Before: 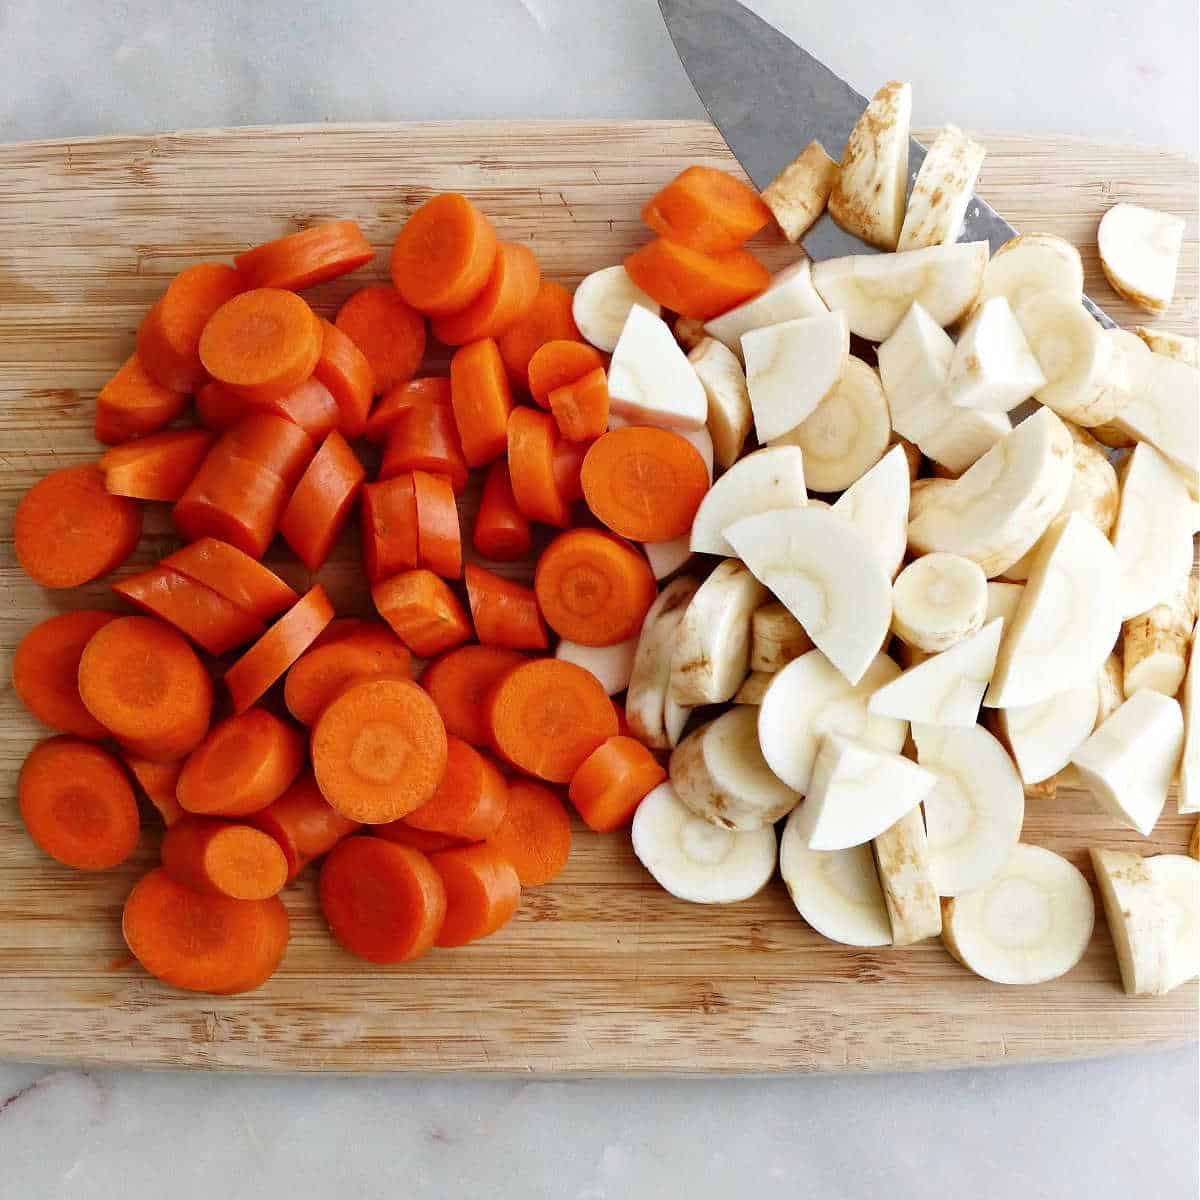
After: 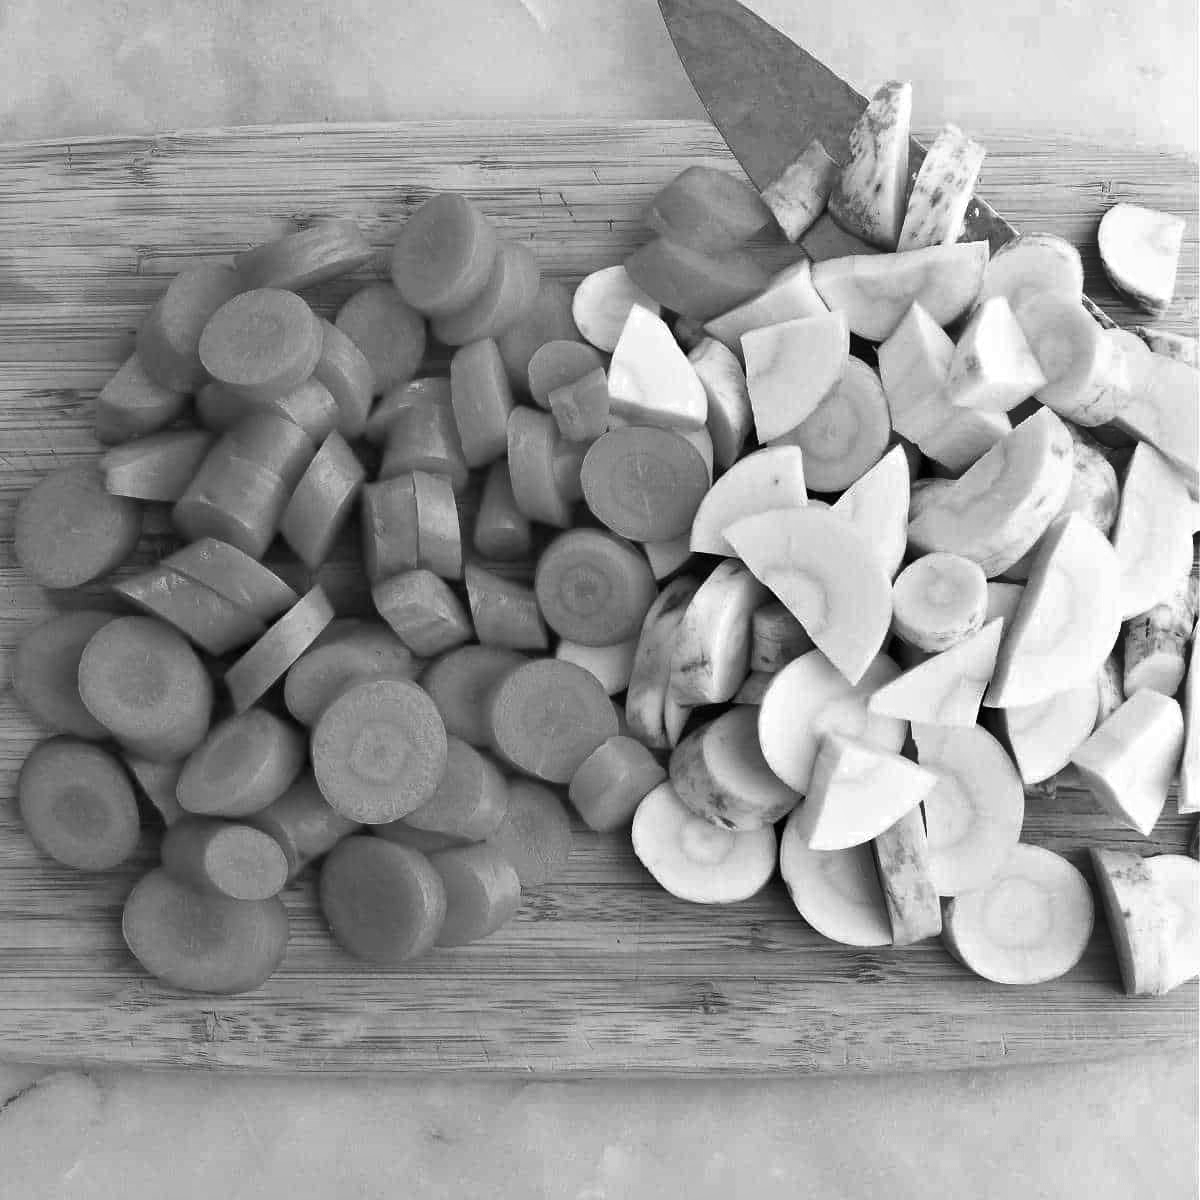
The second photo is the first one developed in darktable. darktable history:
color zones: curves: ch0 [(0, 0.613) (0.01, 0.613) (0.245, 0.448) (0.498, 0.529) (0.642, 0.665) (0.879, 0.777) (0.99, 0.613)]; ch1 [(0, 0) (0.143, 0) (0.286, 0) (0.429, 0) (0.571, 0) (0.714, 0) (0.857, 0)]
shadows and highlights: soften with gaussian
